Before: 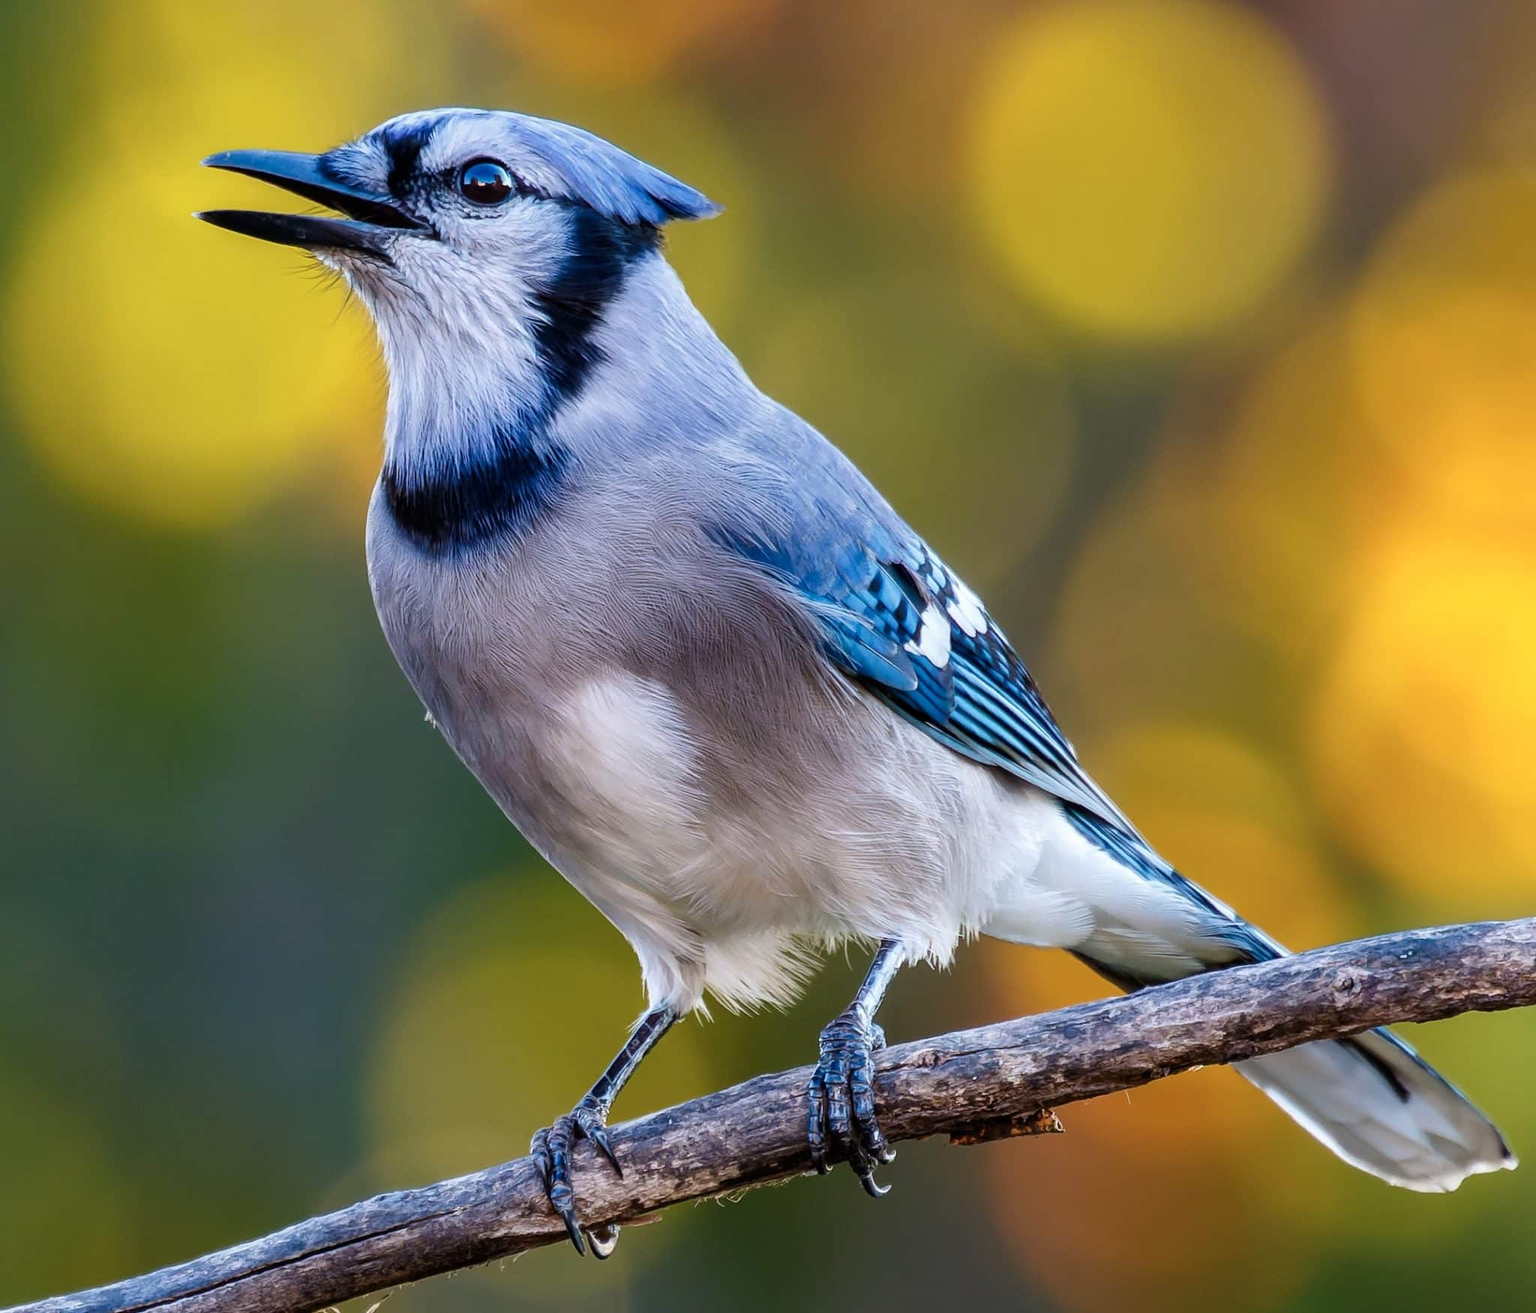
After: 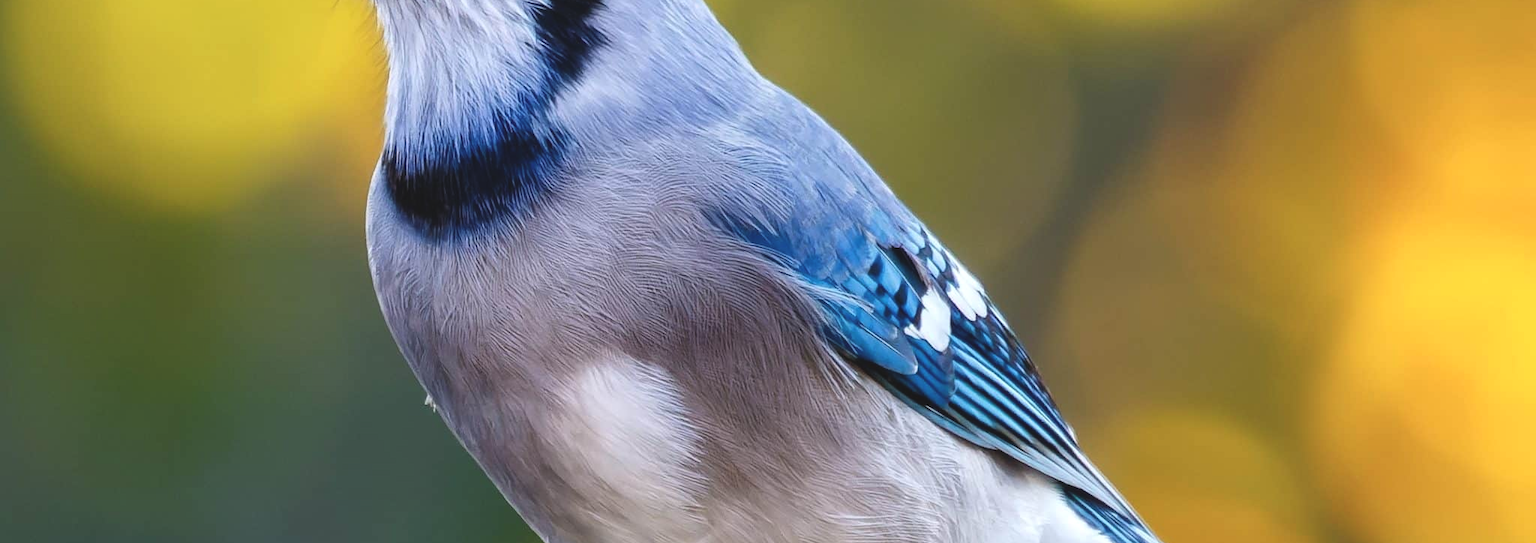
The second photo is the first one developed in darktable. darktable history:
exposure: black level correction -0.009, exposure 0.068 EV, compensate highlight preservation false
crop and rotate: top 24.145%, bottom 34.475%
